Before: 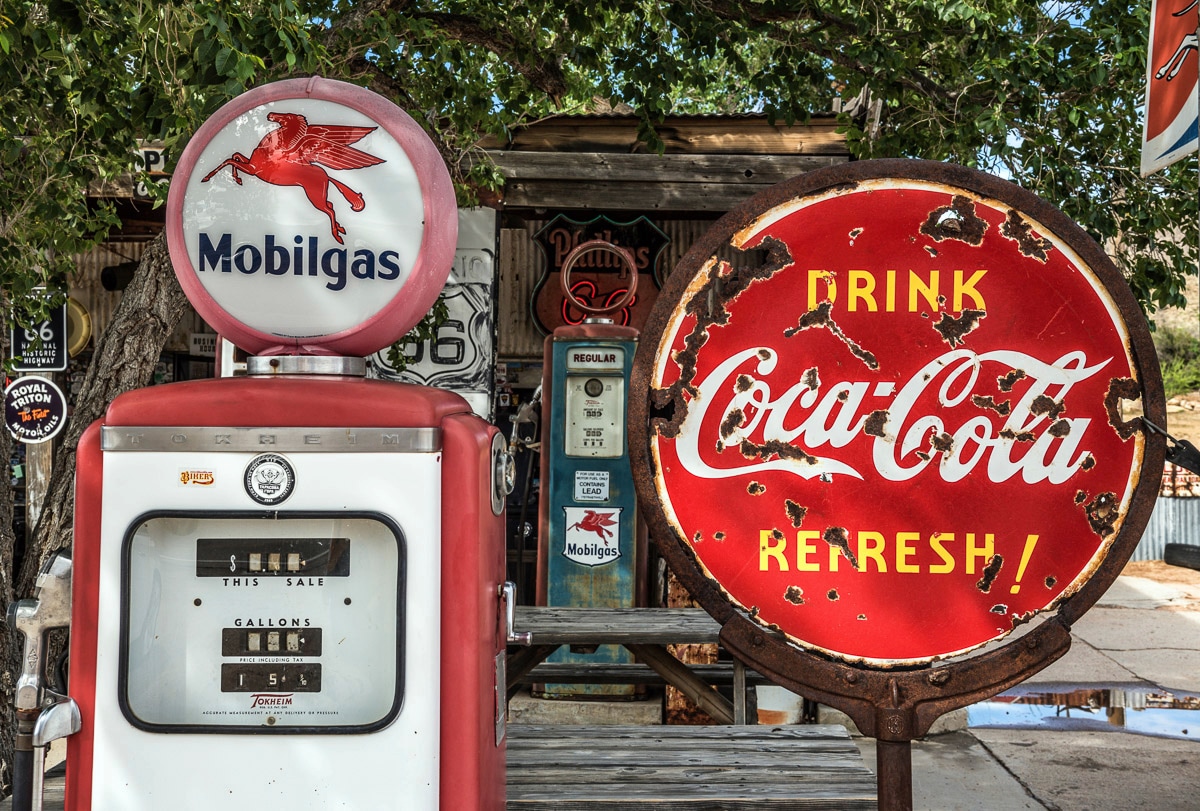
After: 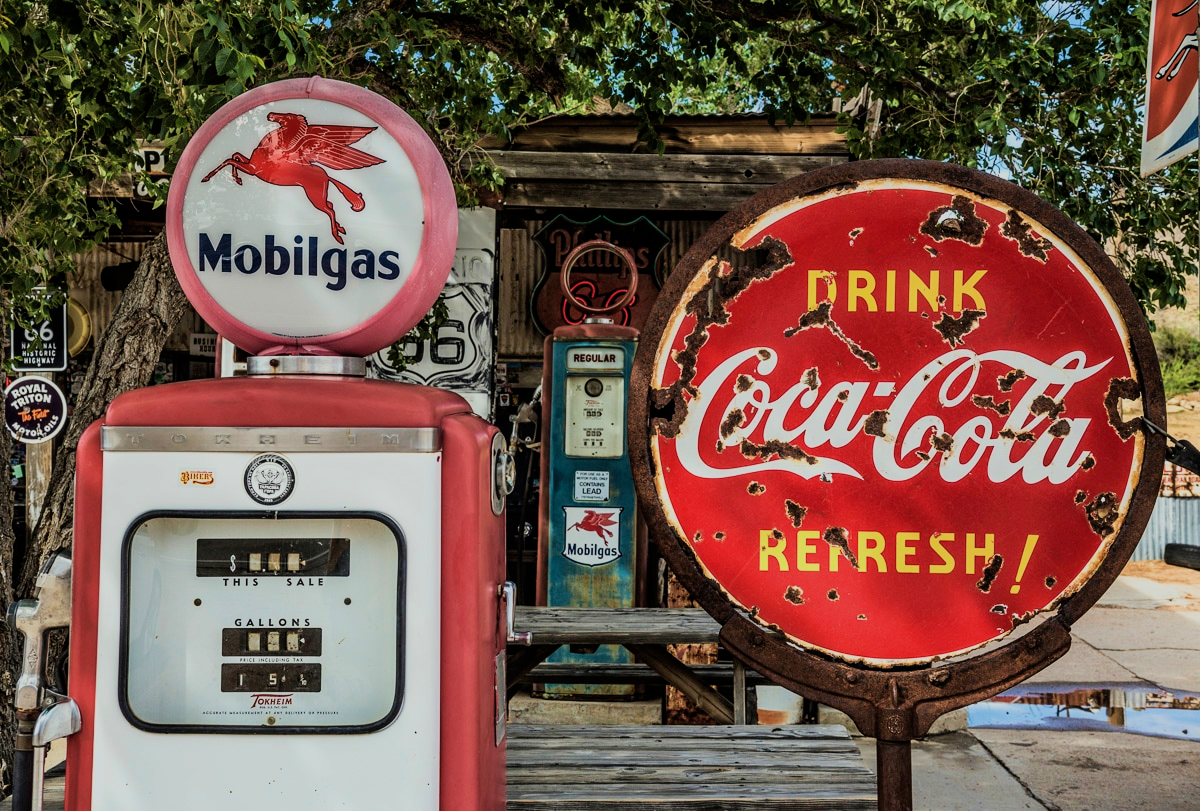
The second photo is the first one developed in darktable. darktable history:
filmic rgb: black relative exposure -7.65 EV, white relative exposure 4.56 EV, threshold 3.04 EV, hardness 3.61, contrast 1.057, enable highlight reconstruction true
velvia: strength 44.85%
